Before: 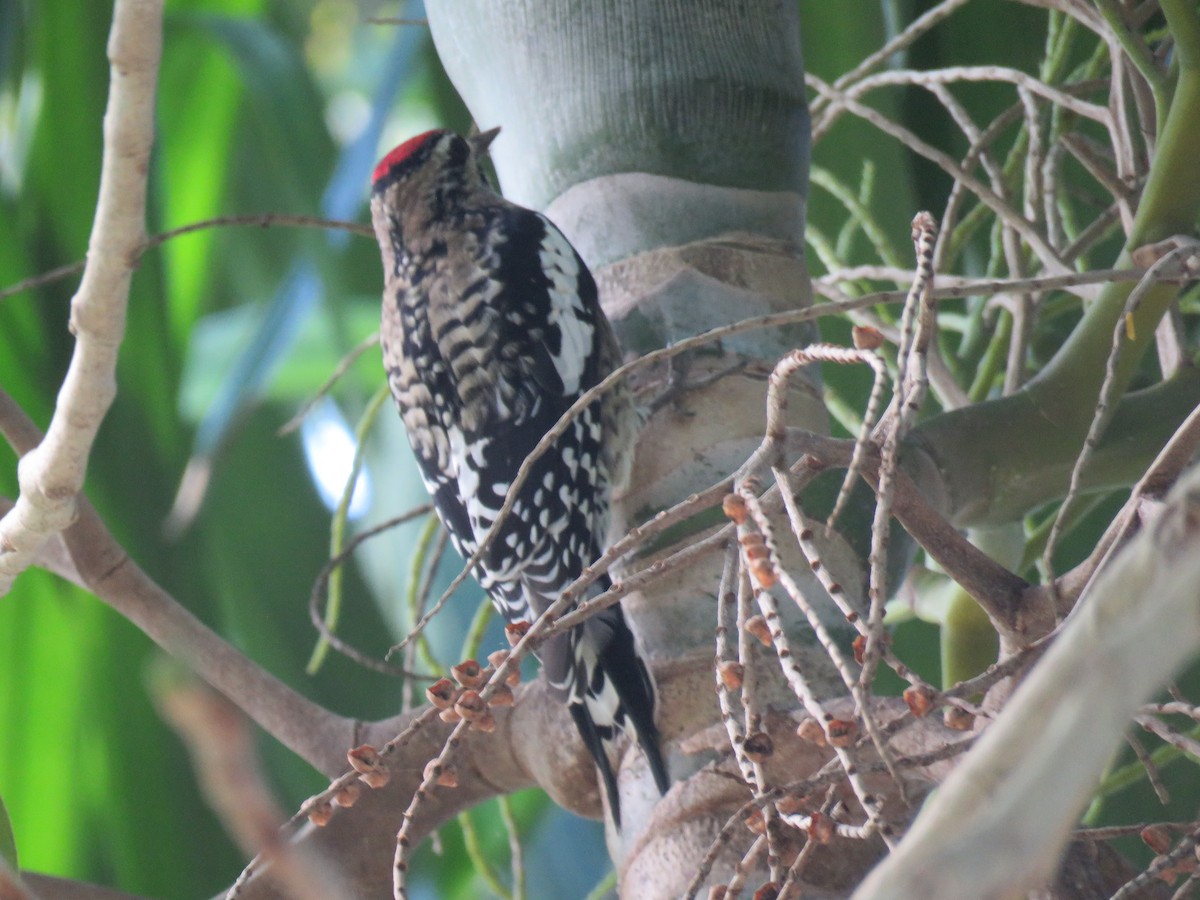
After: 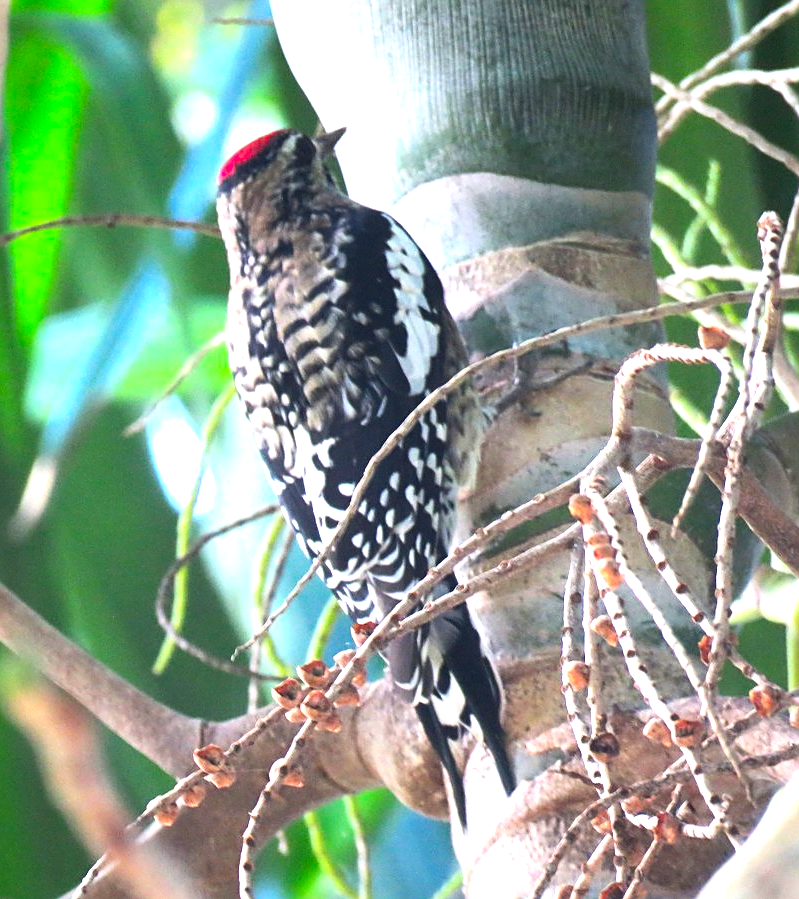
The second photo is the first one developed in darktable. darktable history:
color balance rgb: power › hue 328.94°, perceptual saturation grading › global saturation 17.35%, perceptual brilliance grading › global brilliance 15.569%, perceptual brilliance grading › shadows -35.498%, global vibrance 9.246%
crop and rotate: left 12.848%, right 20.518%
exposure: exposure 0.738 EV, compensate exposure bias true, compensate highlight preservation false
contrast brightness saturation: contrast 0.091, saturation 0.267
sharpen: amount 0.535
